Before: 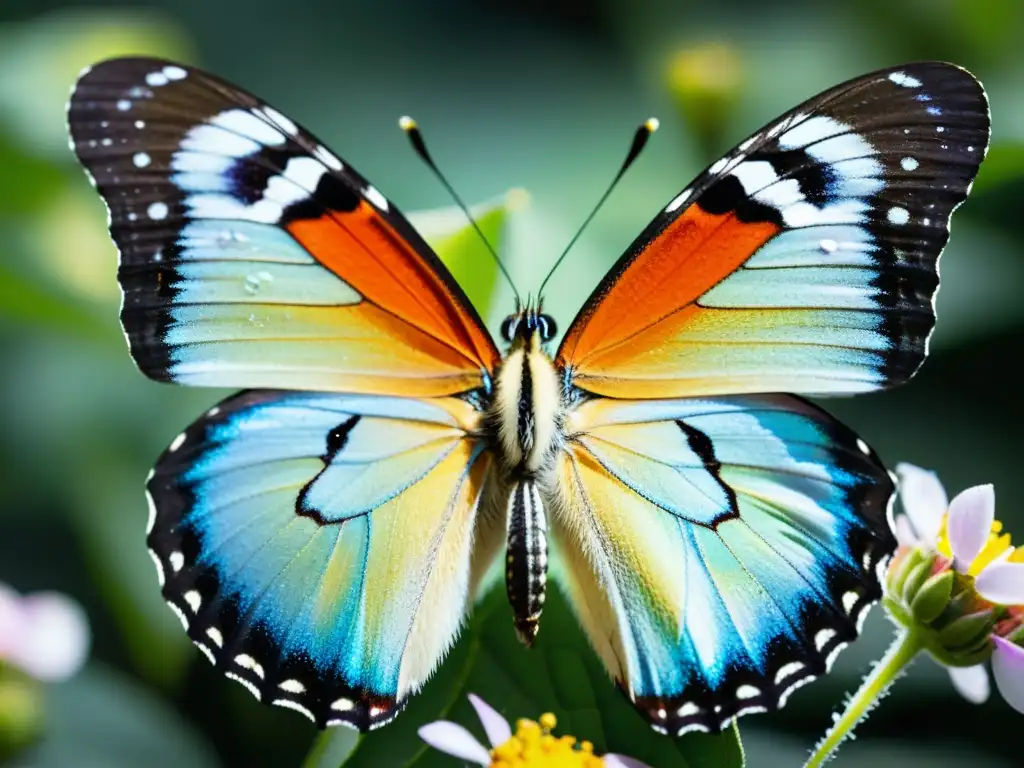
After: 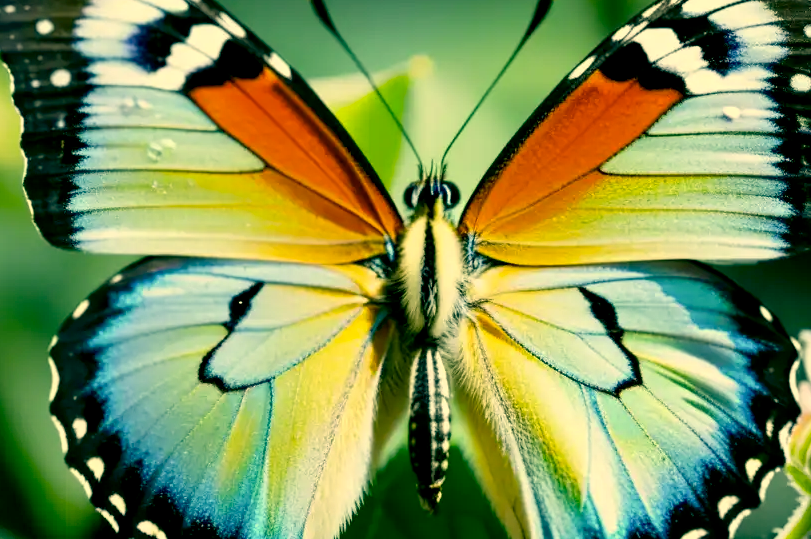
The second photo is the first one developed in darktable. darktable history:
color correction: highlights a* 5.67, highlights b* 32.84, shadows a* -26.44, shadows b* 3.96
exposure: black level correction 0.01, exposure 0.015 EV, compensate exposure bias true, compensate highlight preservation false
crop: left 9.5%, top 17.401%, right 11.256%, bottom 12.34%
shadows and highlights: shadows 58.46, soften with gaussian
